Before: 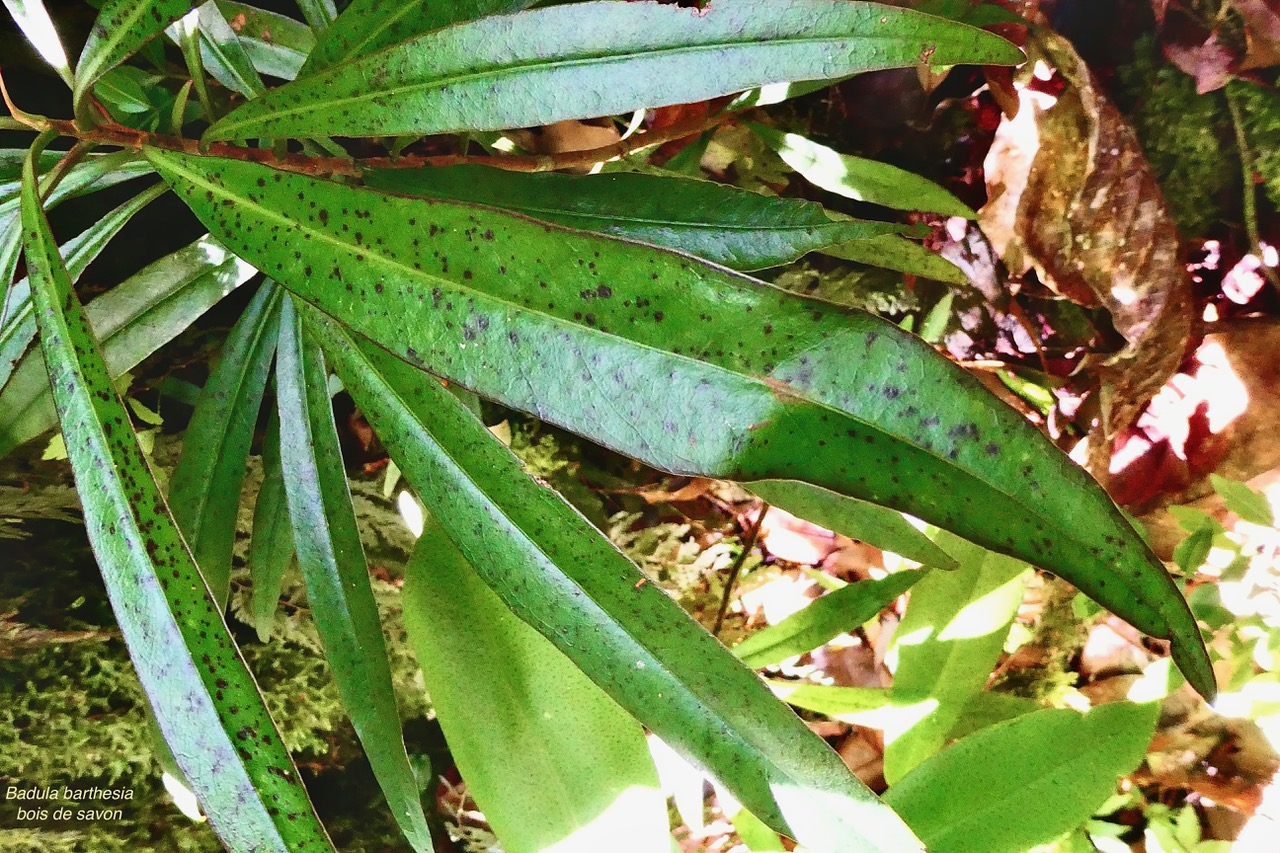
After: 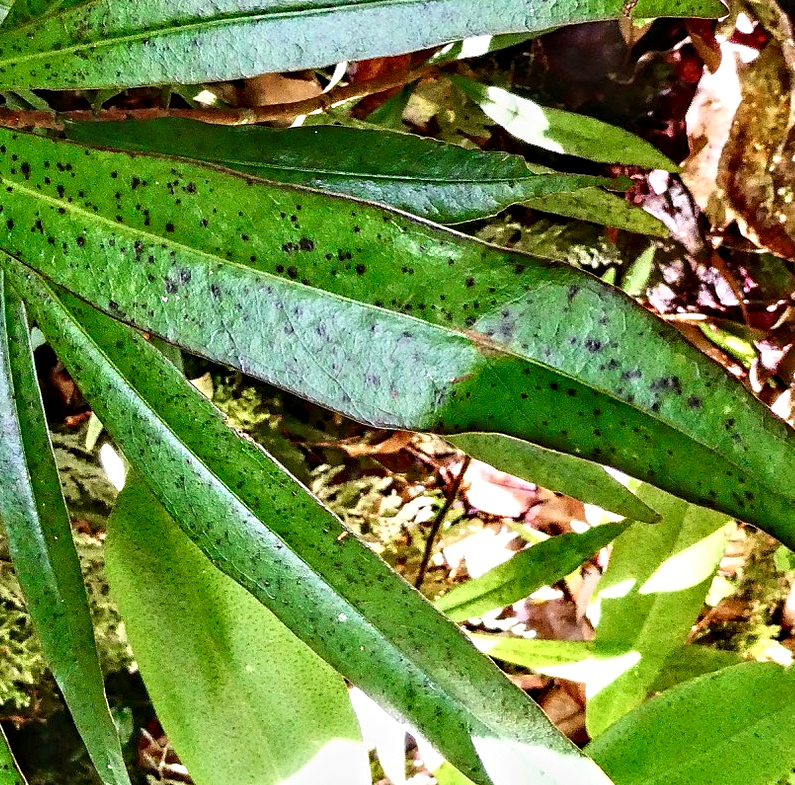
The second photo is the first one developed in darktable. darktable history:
contrast equalizer: y [[0.5, 0.542, 0.583, 0.625, 0.667, 0.708], [0.5 ×6], [0.5 ×6], [0 ×6], [0 ×6]]
crop and rotate: left 23.299%, top 5.634%, right 14.579%, bottom 2.314%
